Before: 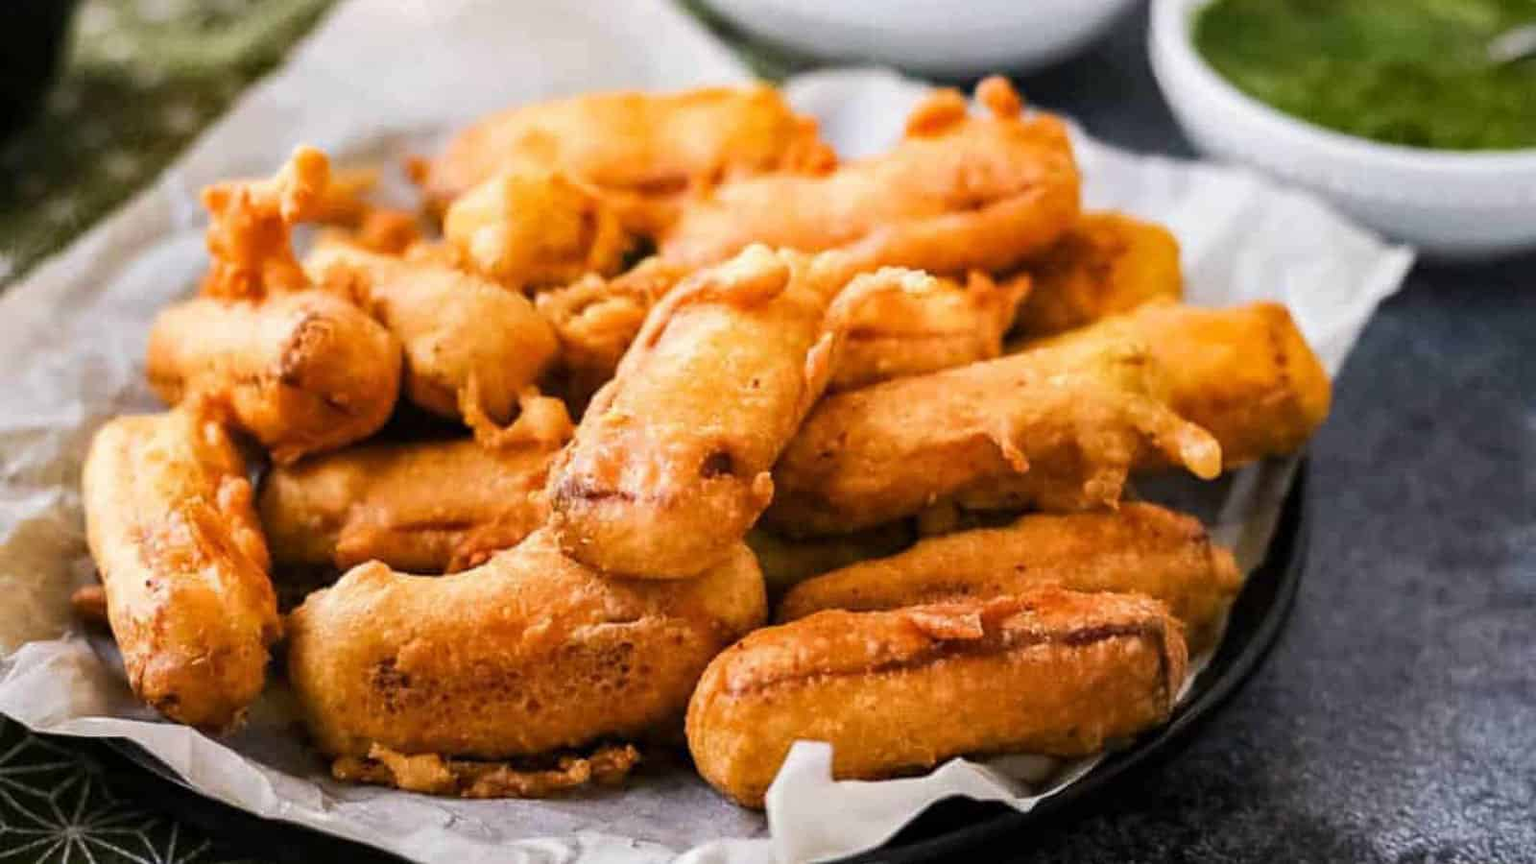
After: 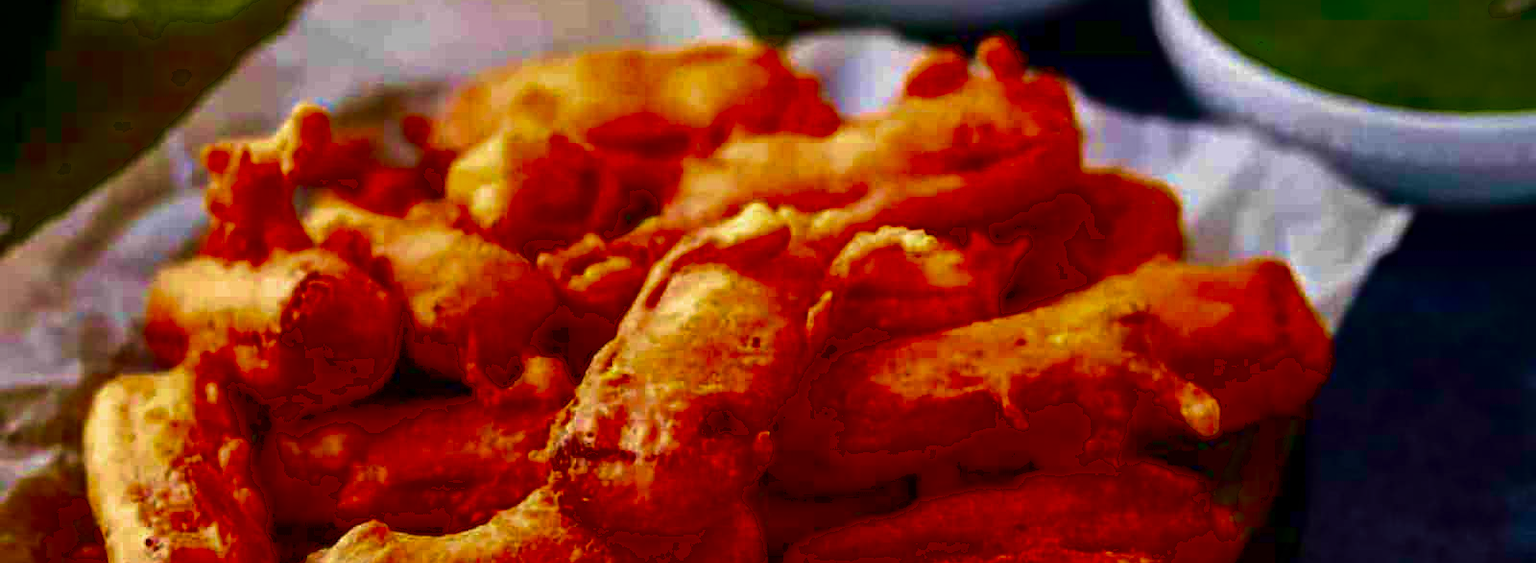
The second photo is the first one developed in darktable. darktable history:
contrast brightness saturation: brightness -0.988, saturation 0.994
crop and rotate: top 4.782%, bottom 29.892%
local contrast: mode bilateral grid, contrast 20, coarseness 49, detail 119%, midtone range 0.2
velvia: strength 75%
